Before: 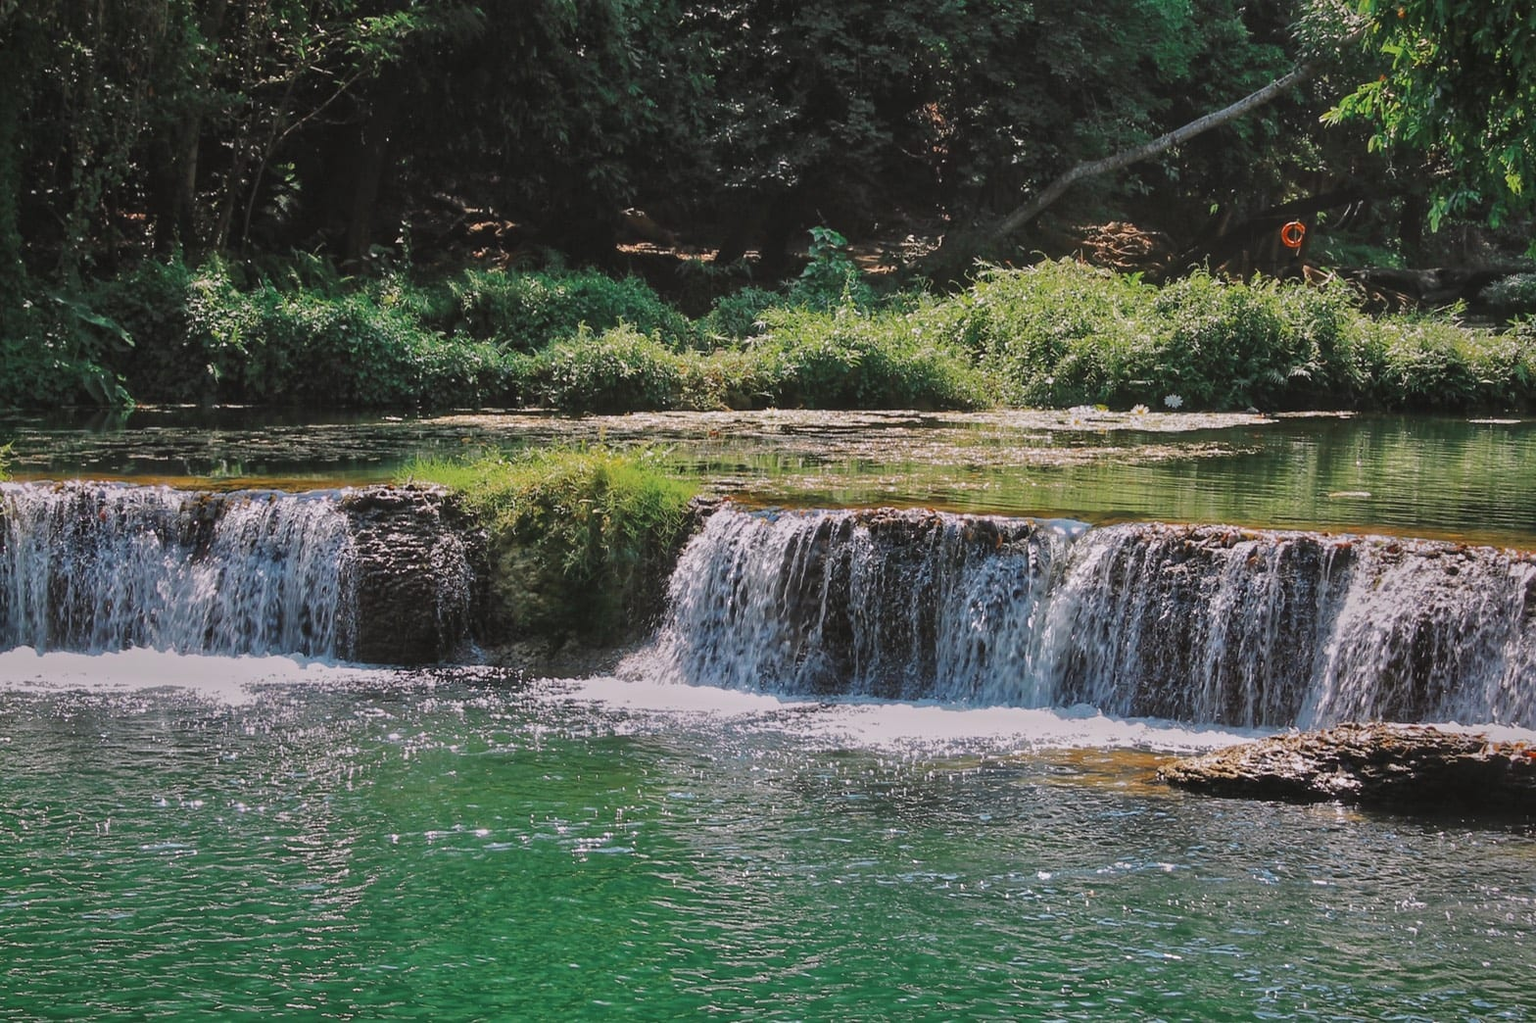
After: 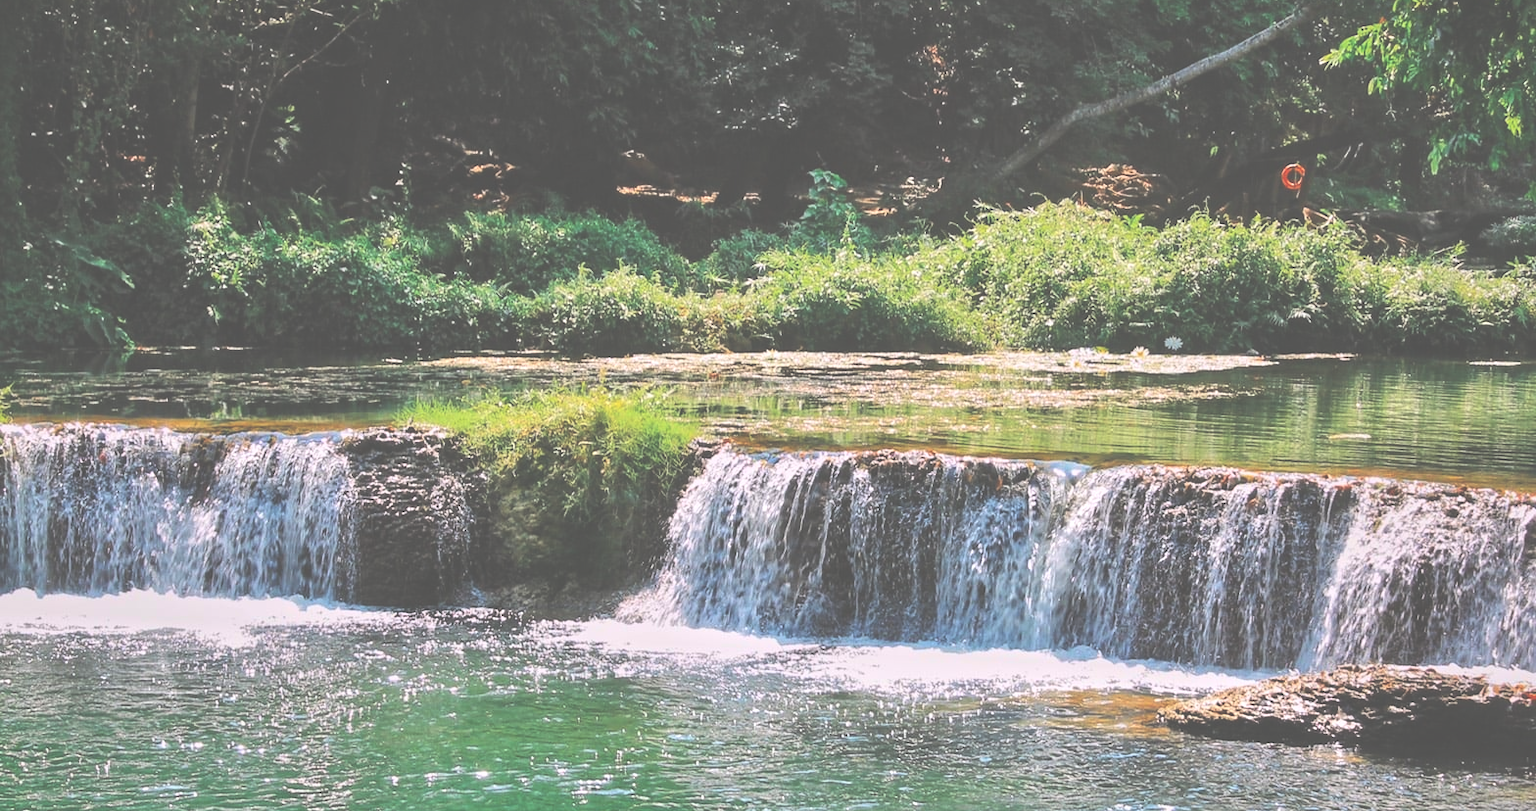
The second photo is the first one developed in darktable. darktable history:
contrast brightness saturation: contrast 0.18, saturation 0.3
crop and rotate: top 5.667%, bottom 14.937%
exposure: black level correction -0.071, exposure 0.5 EV, compensate highlight preservation false
